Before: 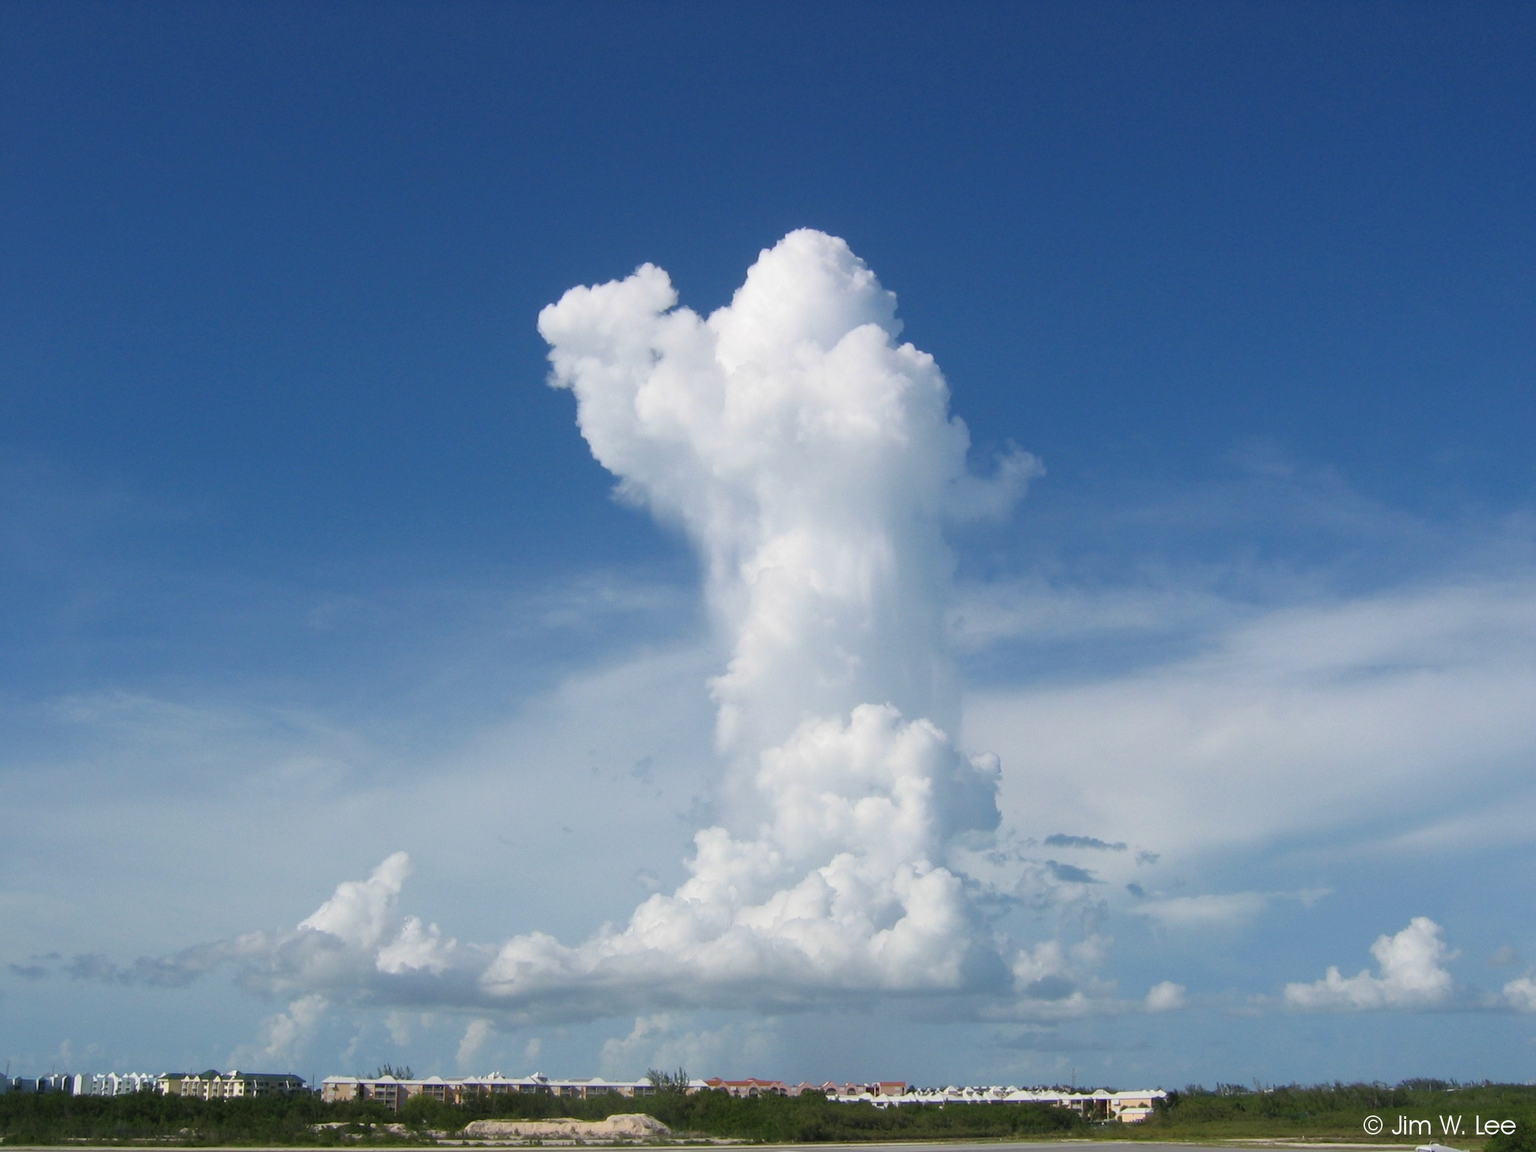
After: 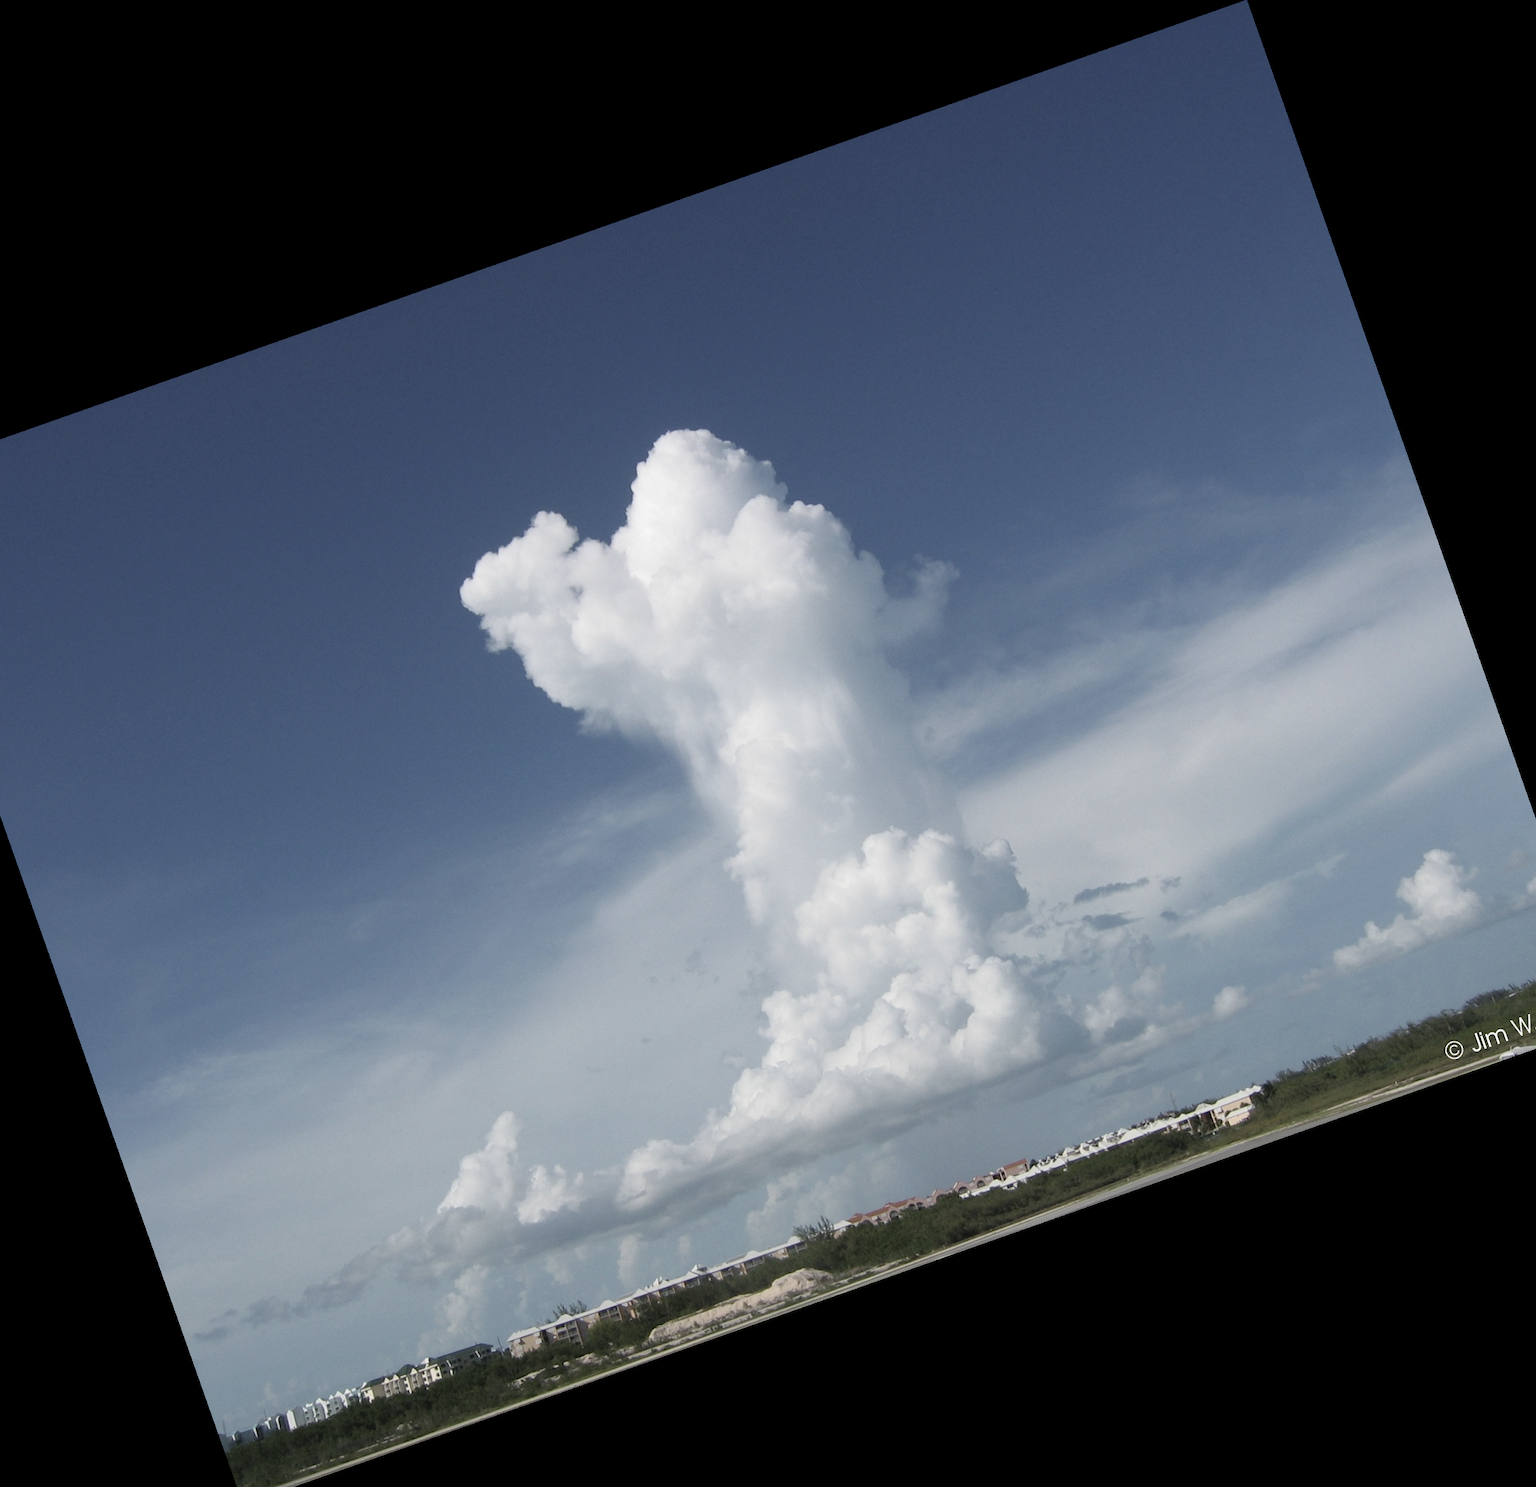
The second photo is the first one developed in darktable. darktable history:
crop and rotate: angle 19.43°, left 6.812%, right 4.125%, bottom 1.087%
color correction: saturation 0.57
